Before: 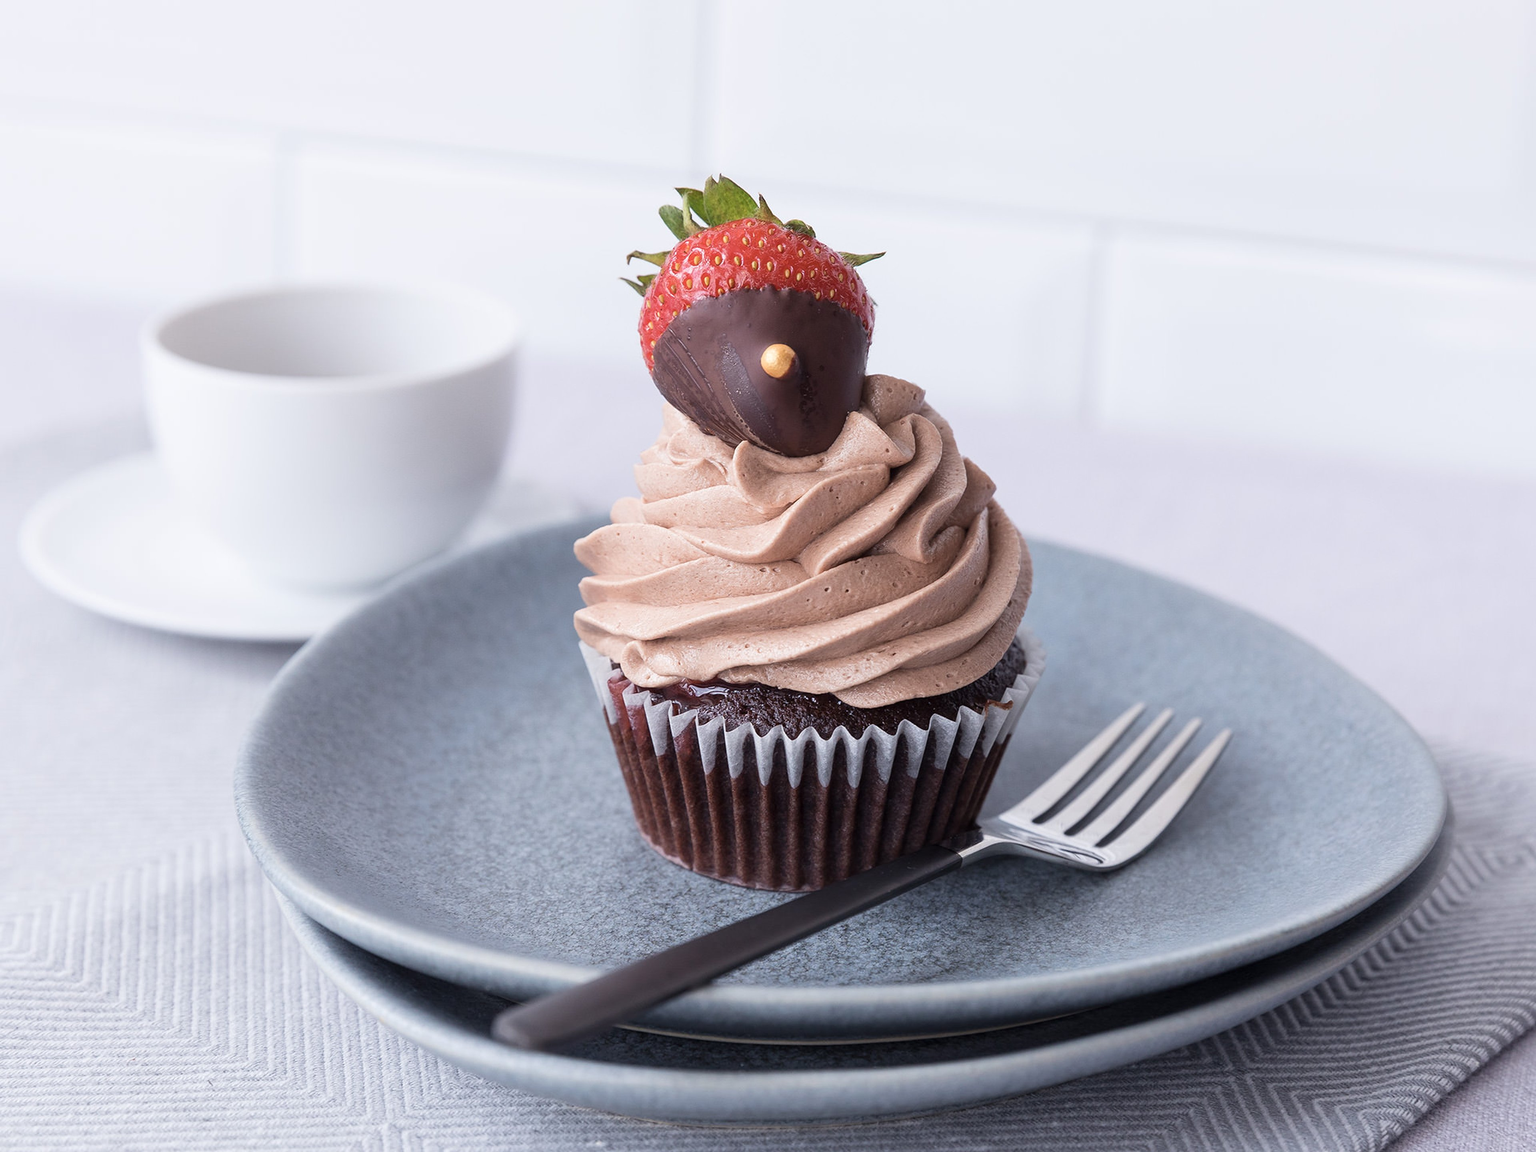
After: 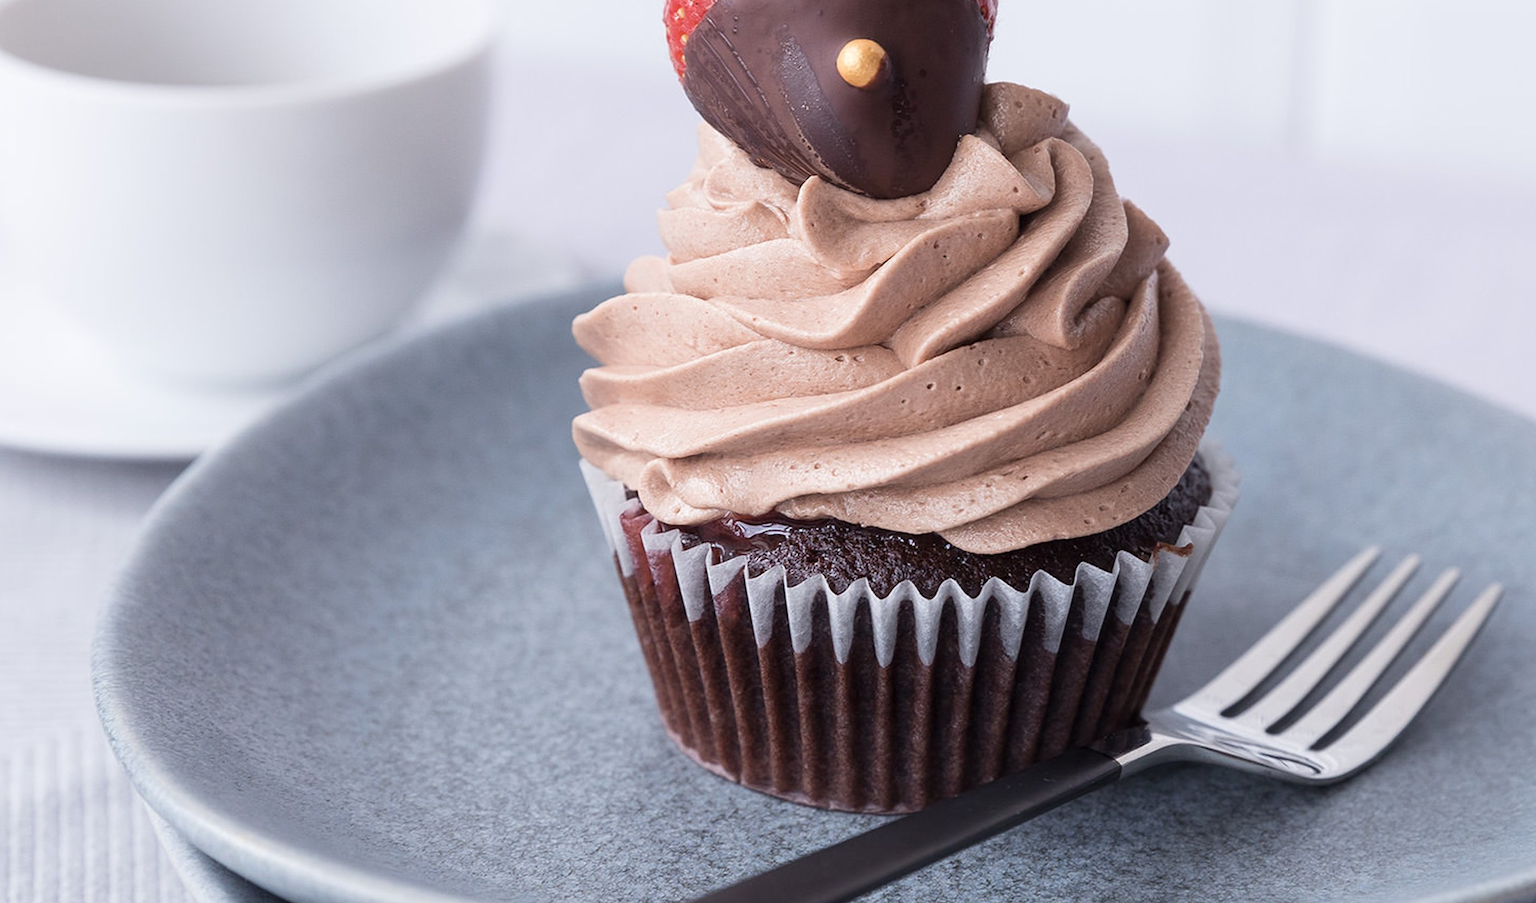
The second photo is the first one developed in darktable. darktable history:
crop: left 11.031%, top 27.467%, right 18.239%, bottom 17.033%
